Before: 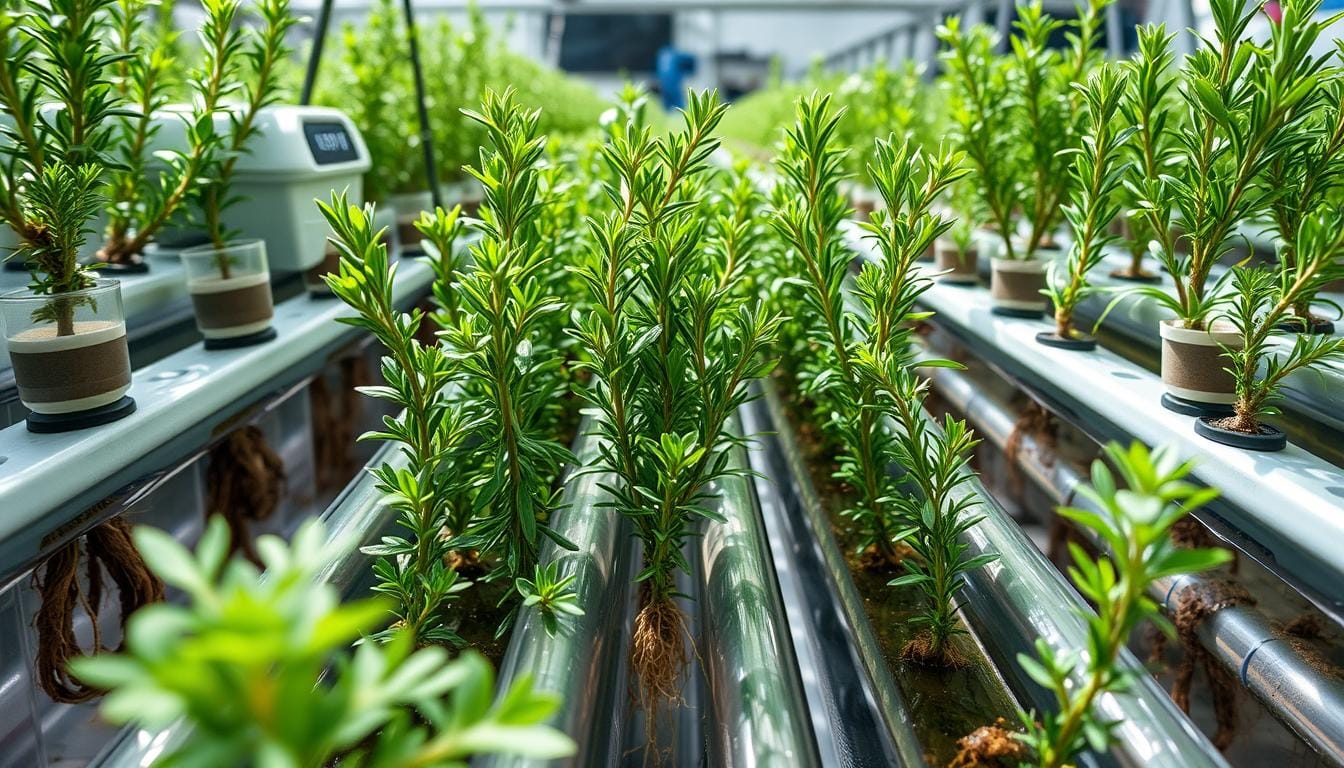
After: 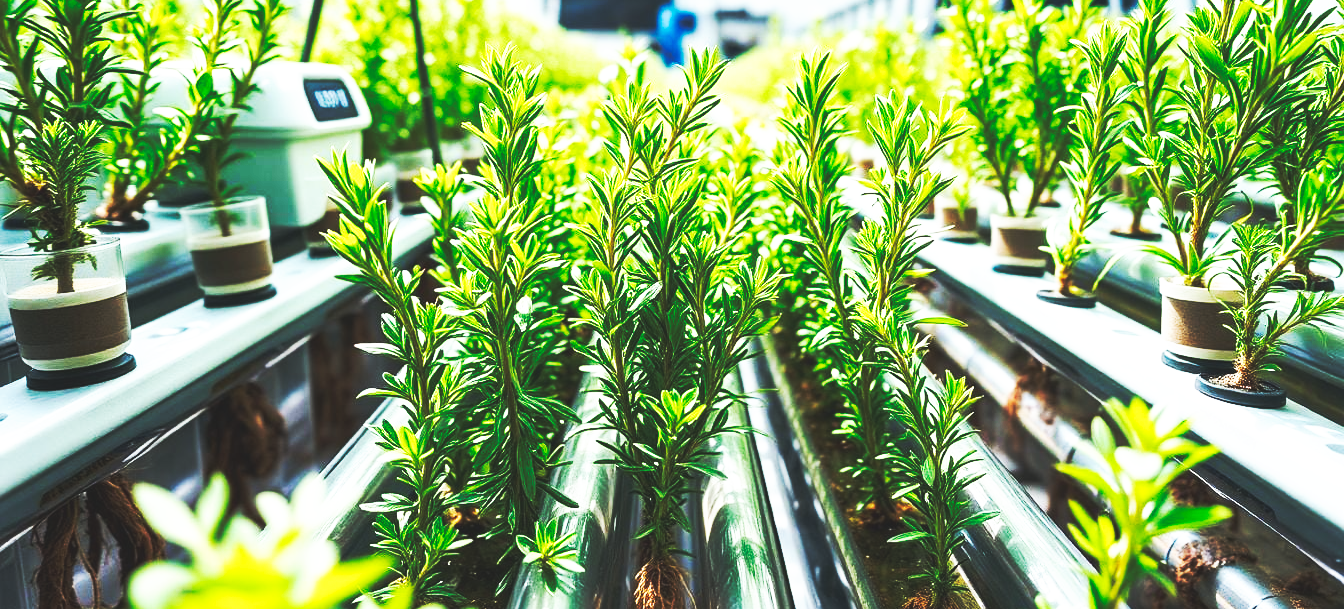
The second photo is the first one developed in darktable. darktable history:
contrast brightness saturation: saturation -0.05
rgb levels: preserve colors max RGB
crop and rotate: top 5.667%, bottom 14.937%
base curve: curves: ch0 [(0, 0.015) (0.085, 0.116) (0.134, 0.298) (0.19, 0.545) (0.296, 0.764) (0.599, 0.982) (1, 1)], preserve colors none
